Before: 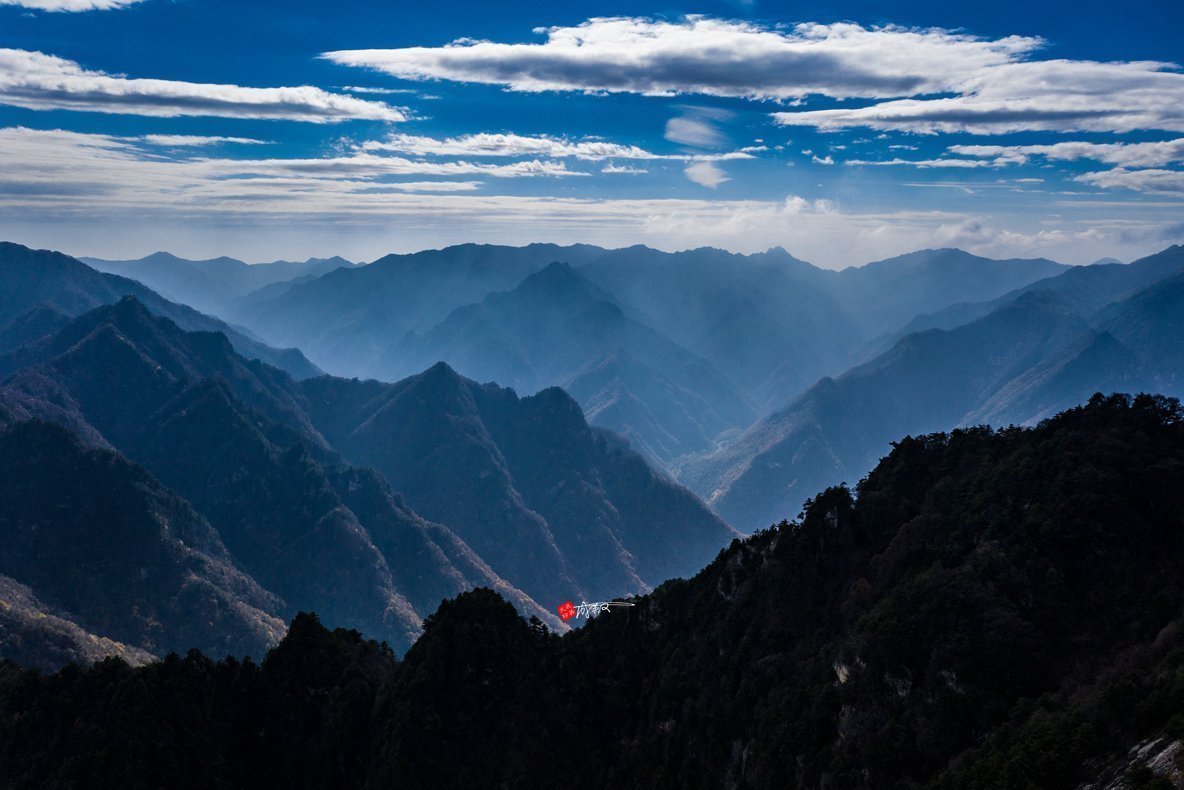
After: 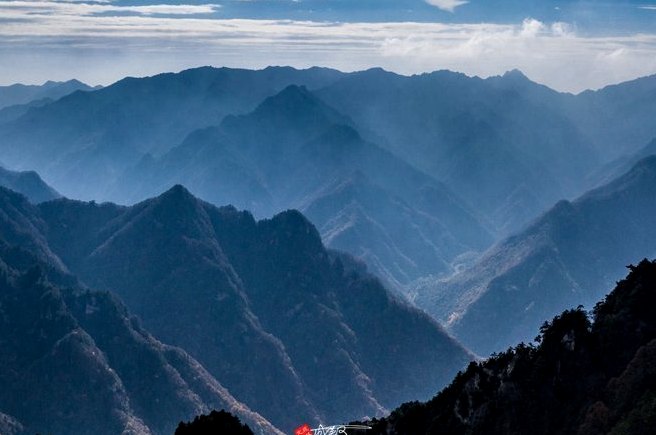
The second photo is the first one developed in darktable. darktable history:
crop and rotate: left 22.244%, top 22.516%, right 22.33%, bottom 22.351%
local contrast: detail 130%
